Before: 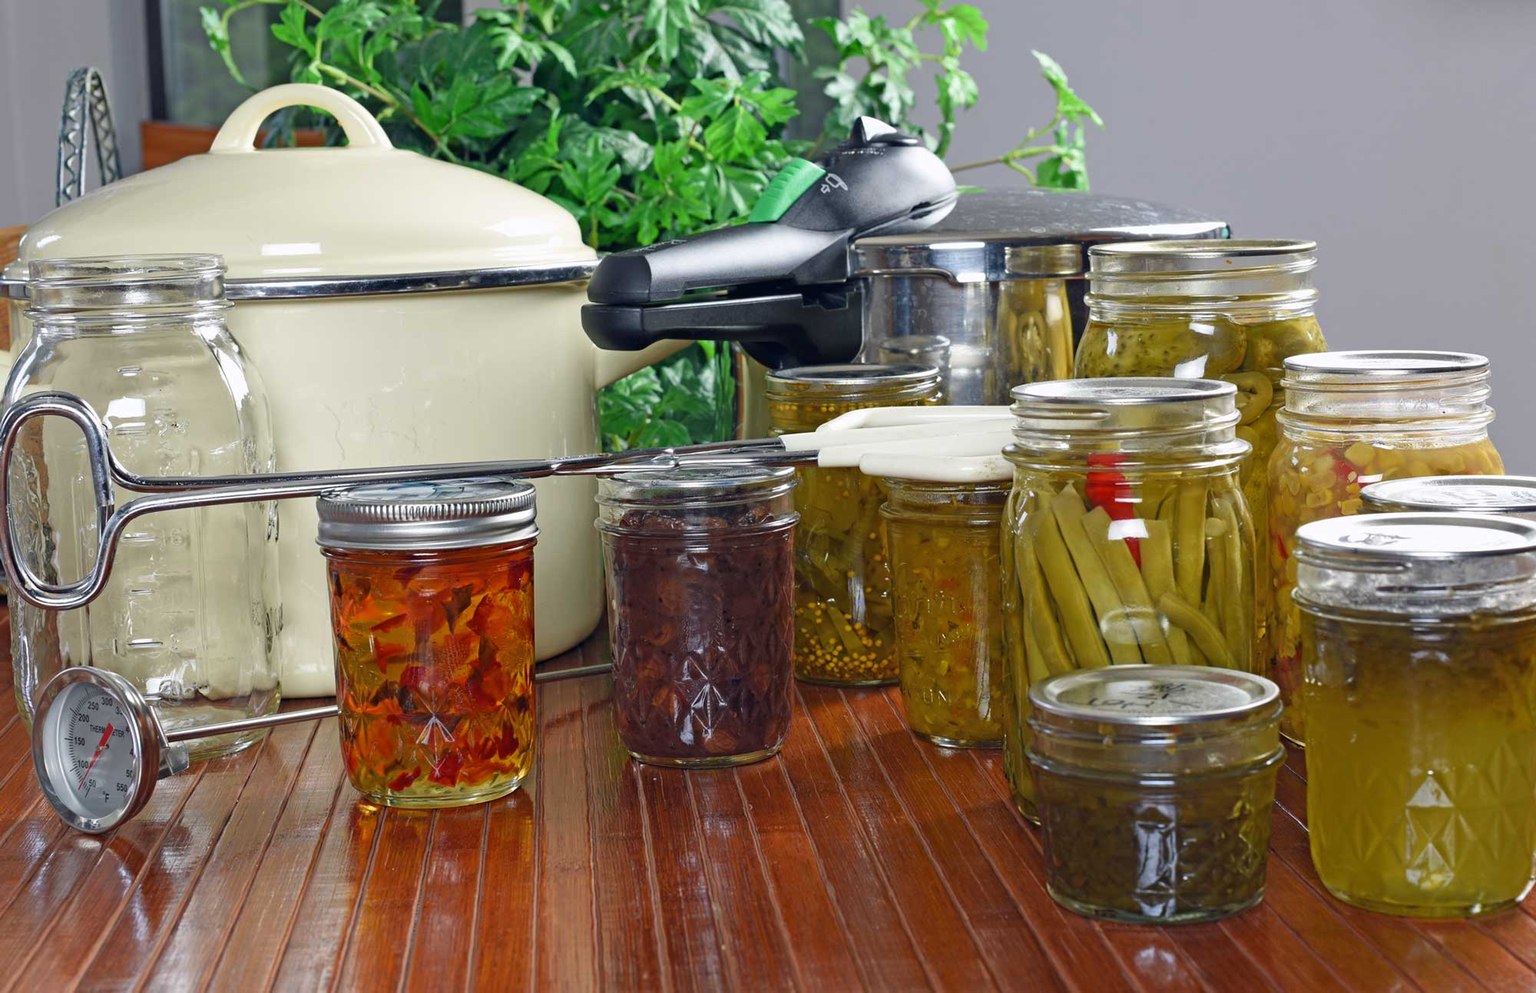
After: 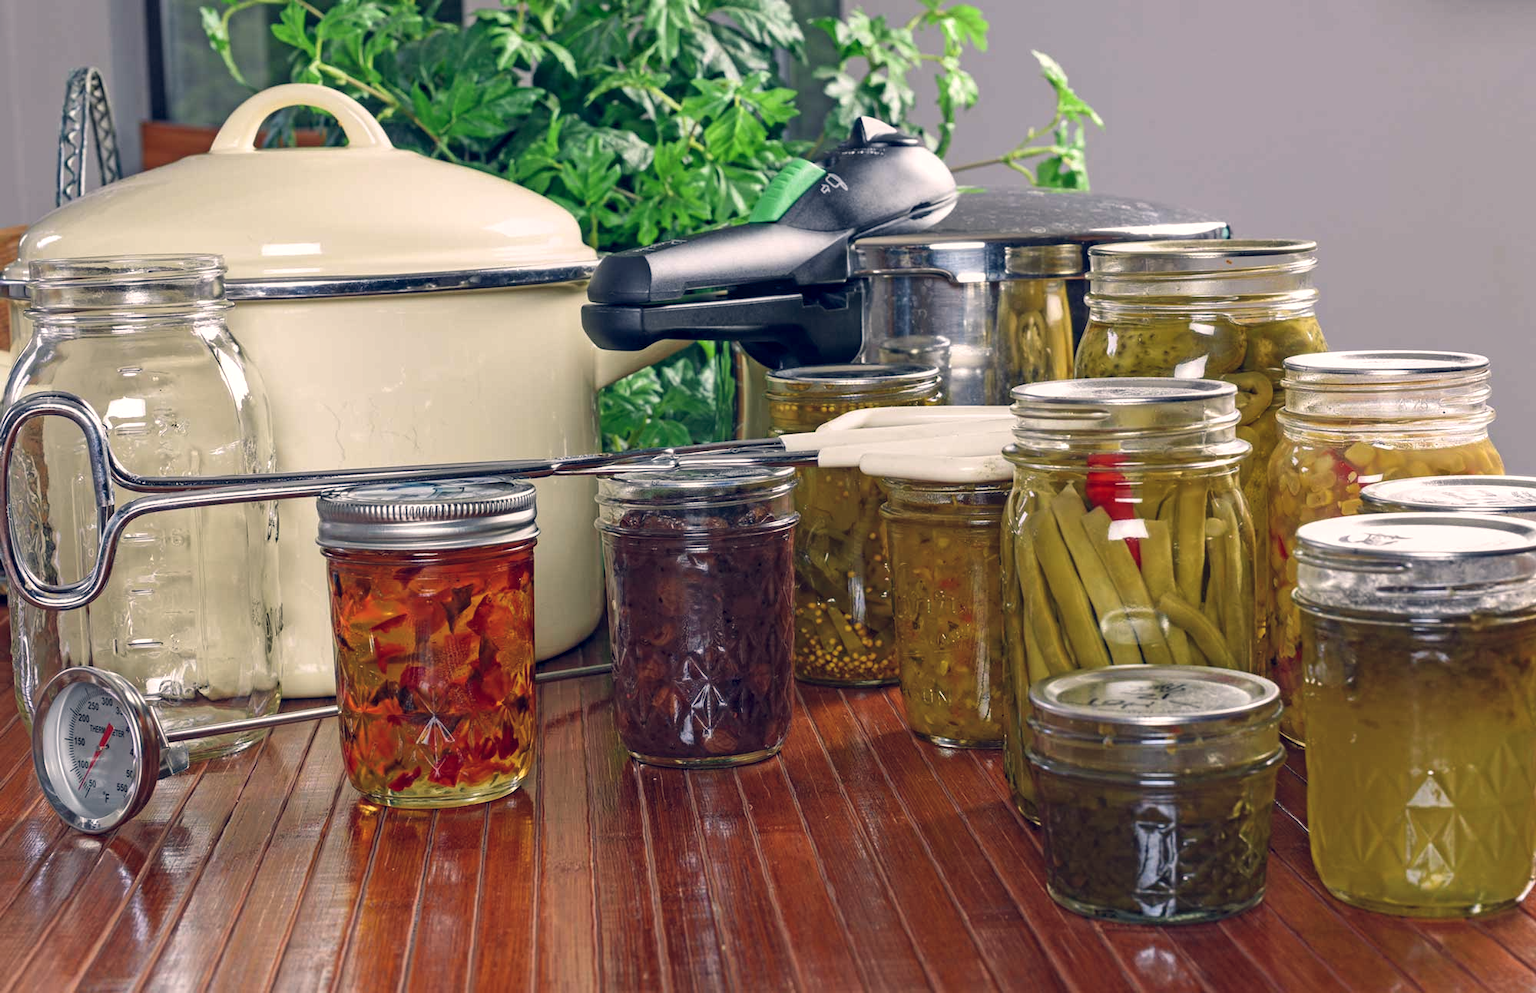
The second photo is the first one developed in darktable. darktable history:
local contrast: on, module defaults
color balance rgb: shadows lift › hue 87.51°, highlights gain › chroma 3.21%, highlights gain › hue 55.1°, global offset › chroma 0.15%, global offset › hue 253.66°, linear chroma grading › global chroma 0.5%
